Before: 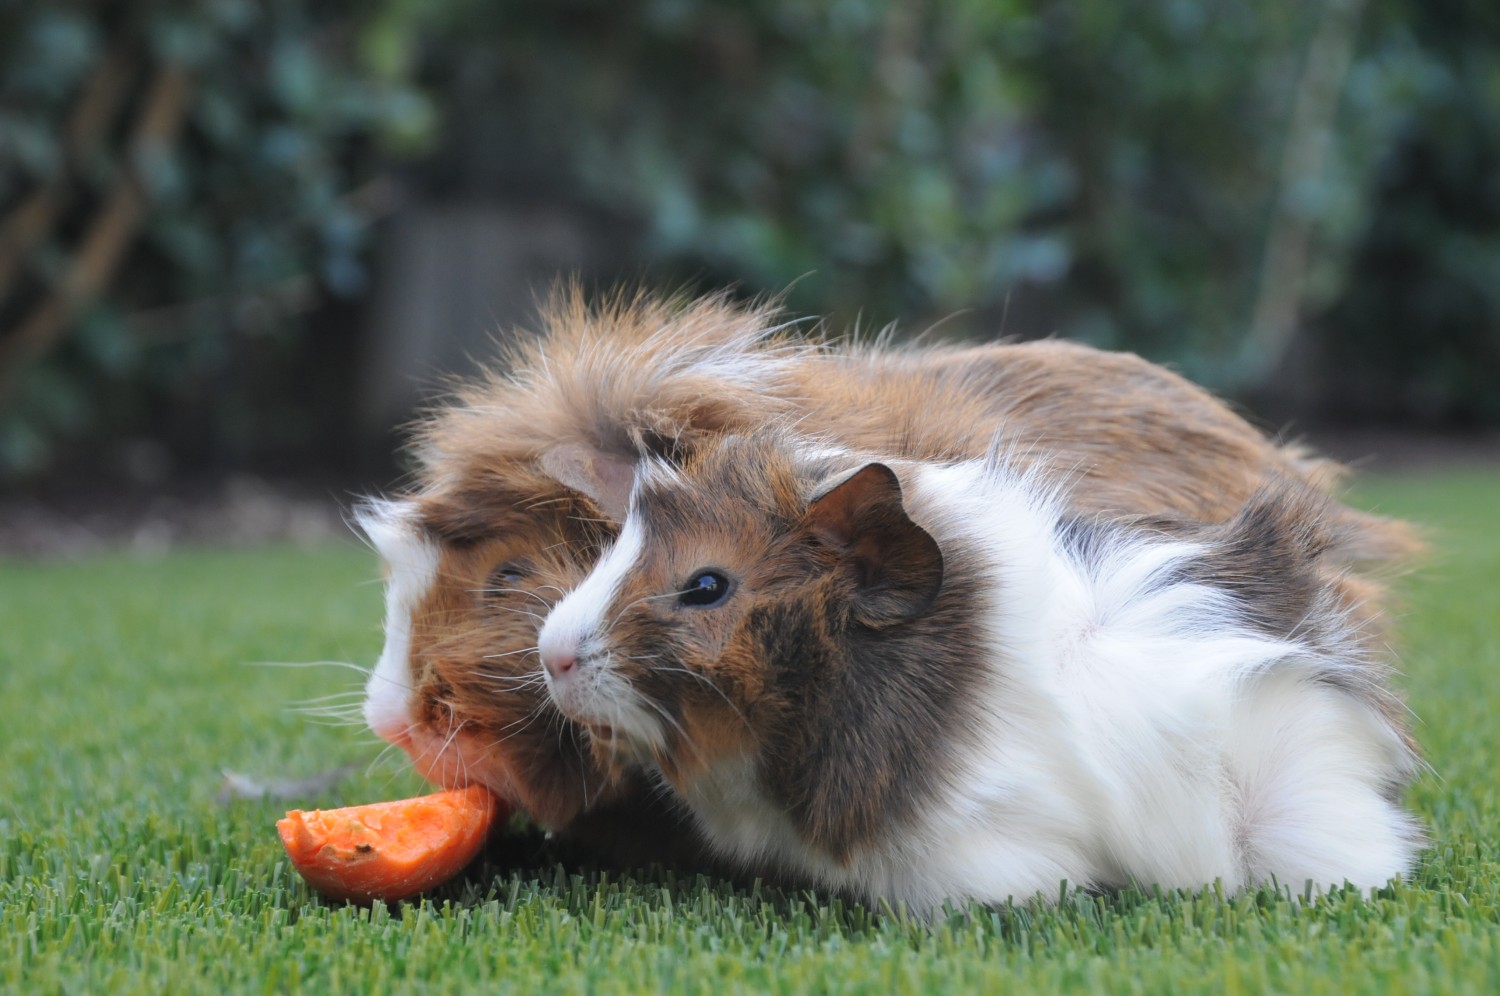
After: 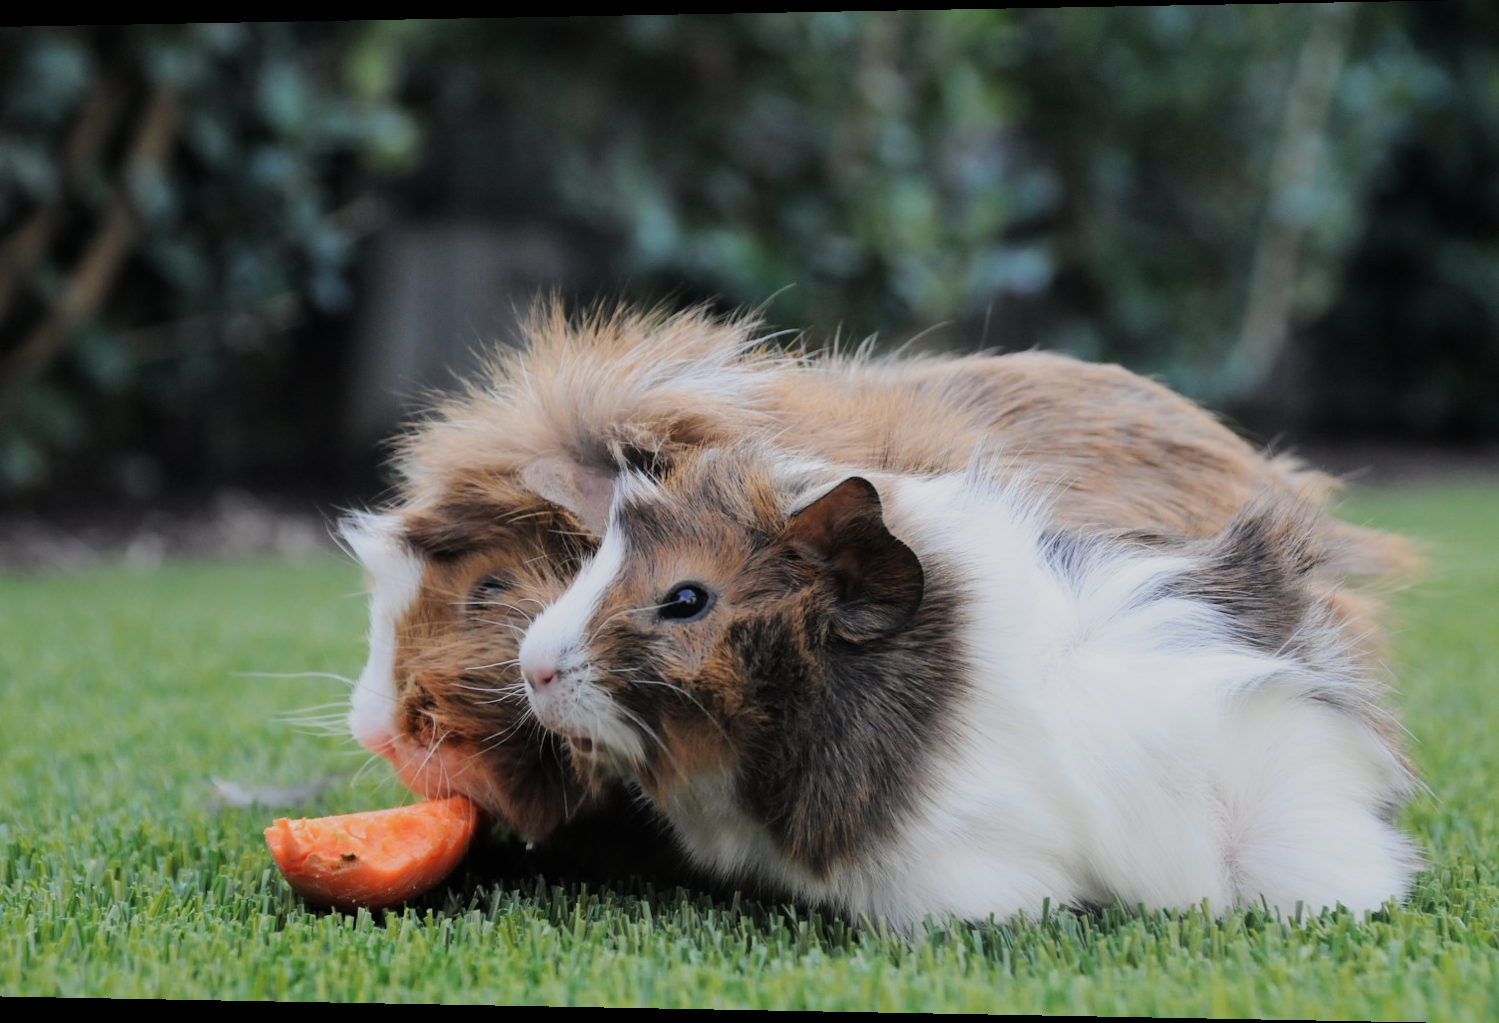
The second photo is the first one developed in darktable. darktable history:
filmic rgb: black relative exposure -8.54 EV, white relative exposure 5.52 EV, hardness 3.39, contrast 1.016
rotate and perspective: lens shift (horizontal) -0.055, automatic cropping off
tone equalizer: -8 EV -0.417 EV, -7 EV -0.389 EV, -6 EV -0.333 EV, -5 EV -0.222 EV, -3 EV 0.222 EV, -2 EV 0.333 EV, -1 EV 0.389 EV, +0 EV 0.417 EV, edges refinement/feathering 500, mask exposure compensation -1.57 EV, preserve details no
